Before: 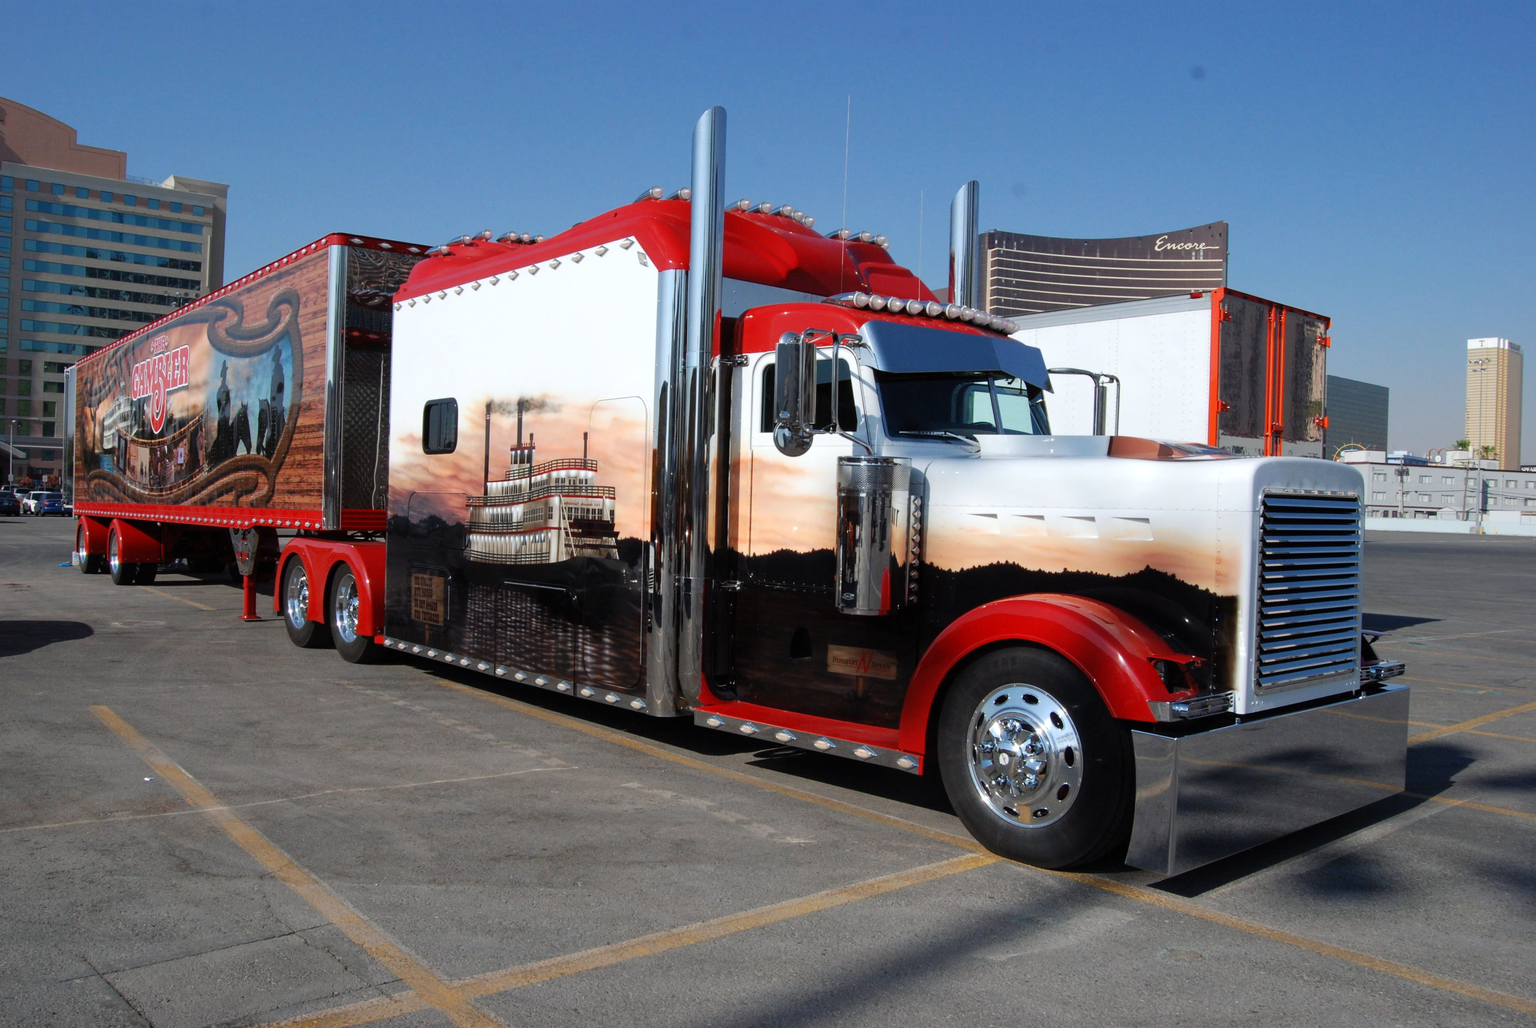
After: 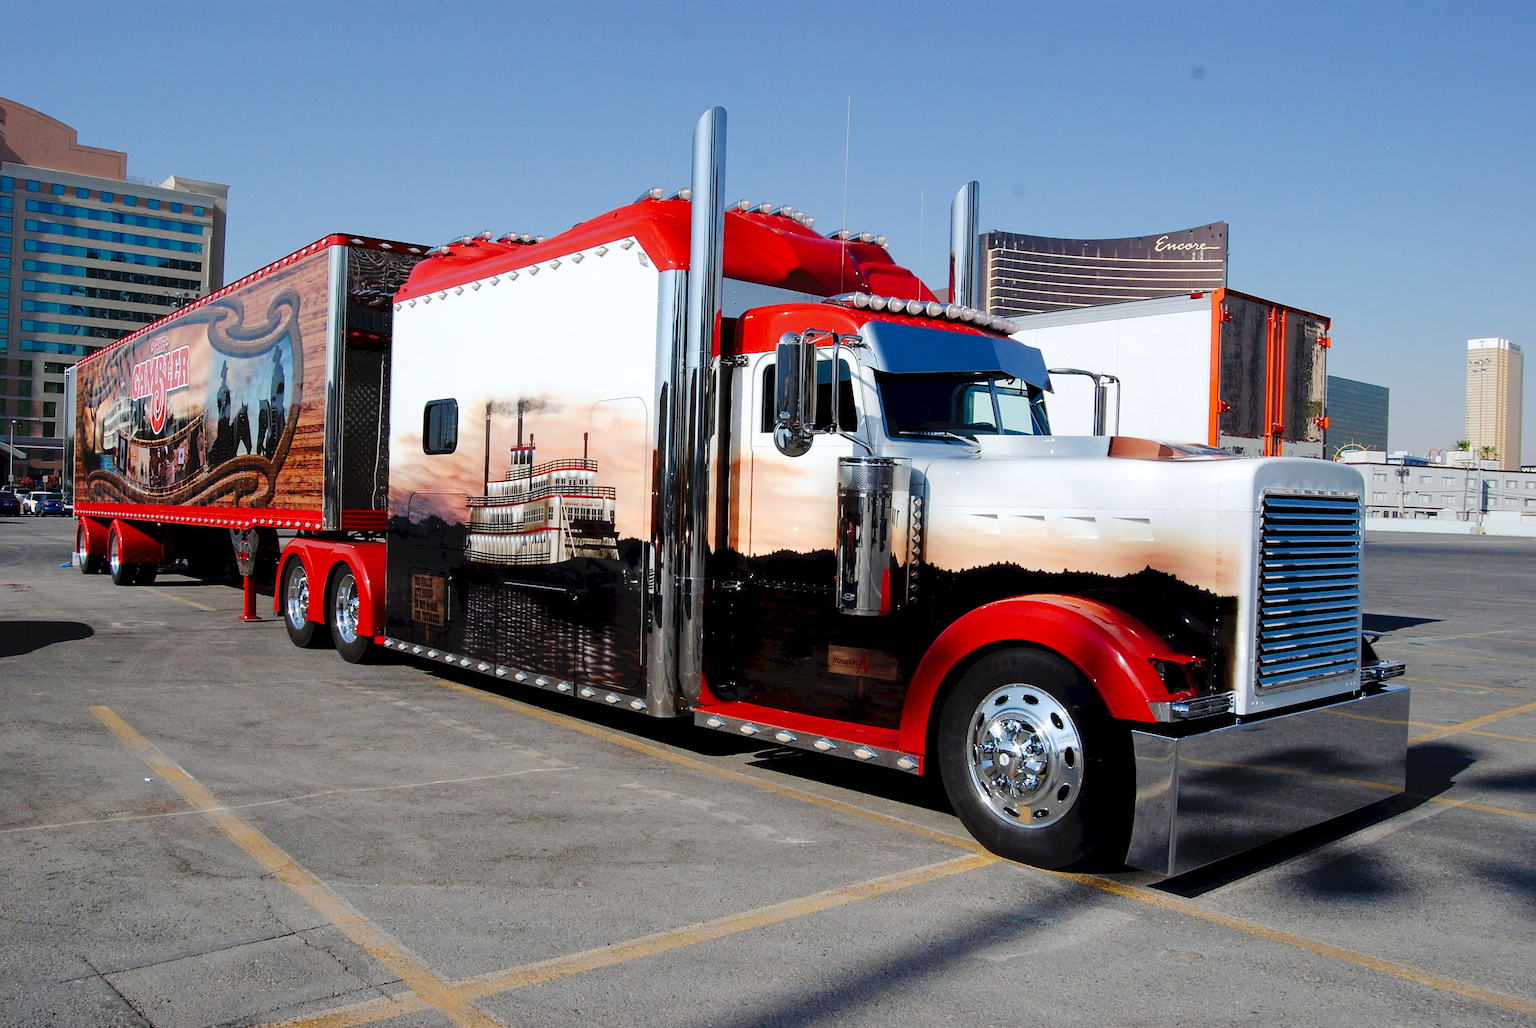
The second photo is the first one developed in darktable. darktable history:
exposure: black level correction 0.005, exposure 0.001 EV, compensate highlight preservation false
tone curve: curves: ch0 [(0, 0) (0.003, 0.047) (0.011, 0.05) (0.025, 0.053) (0.044, 0.057) (0.069, 0.062) (0.1, 0.084) (0.136, 0.115) (0.177, 0.159) (0.224, 0.216) (0.277, 0.289) (0.335, 0.382) (0.399, 0.474) (0.468, 0.561) (0.543, 0.636) (0.623, 0.705) (0.709, 0.778) (0.801, 0.847) (0.898, 0.916) (1, 1)], preserve colors none
sharpen: on, module defaults
